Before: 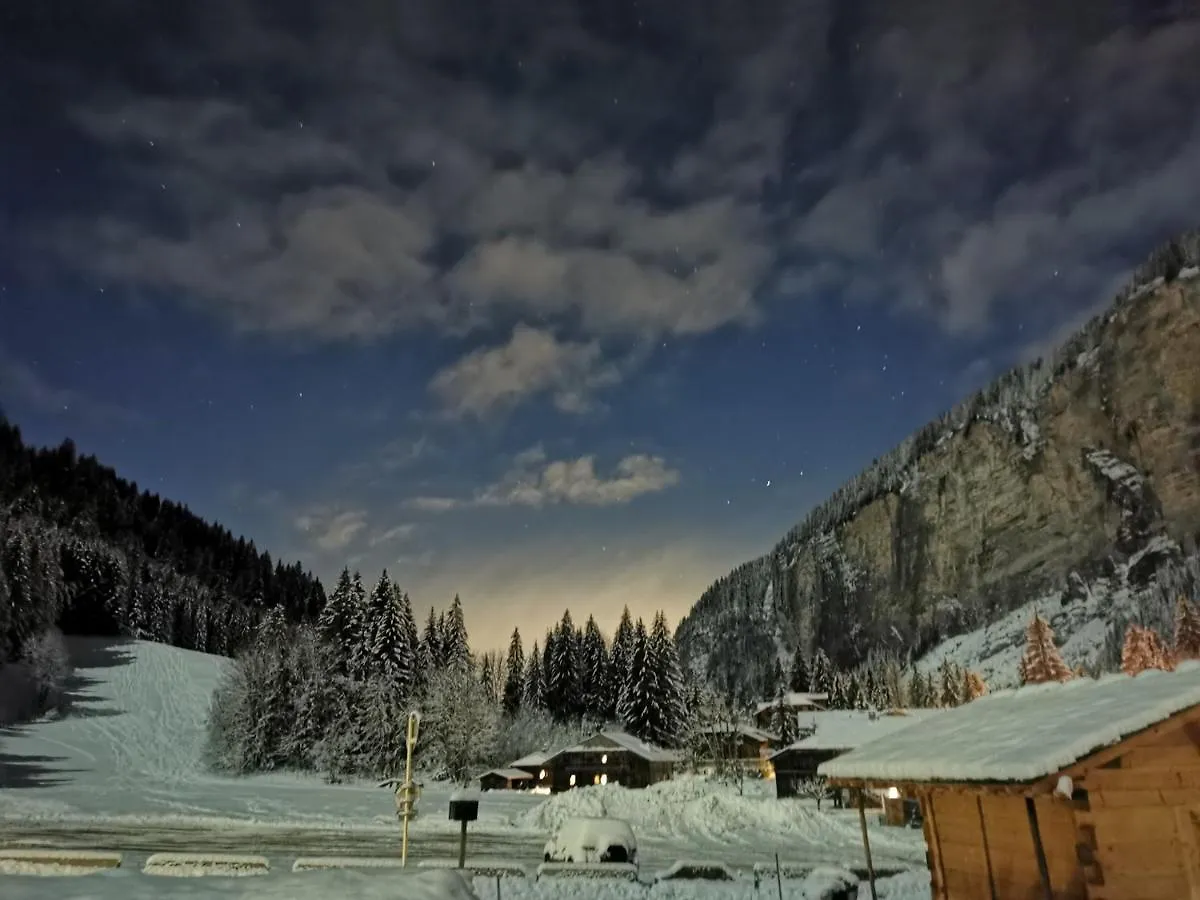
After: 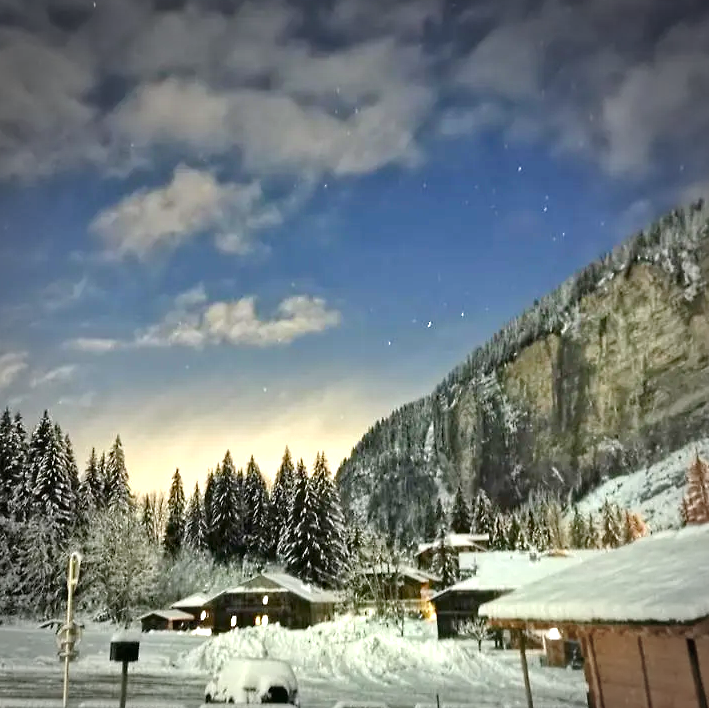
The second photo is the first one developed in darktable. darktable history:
exposure: black level correction 0, exposure 1.379 EV, compensate exposure bias true, compensate highlight preservation false
crop and rotate: left 28.256%, top 17.734%, right 12.656%, bottom 3.573%
white balance: emerald 1
color balance rgb: perceptual saturation grading › global saturation 20%, perceptual saturation grading › highlights -25%, perceptual saturation grading › shadows 25%
vignetting: width/height ratio 1.094
